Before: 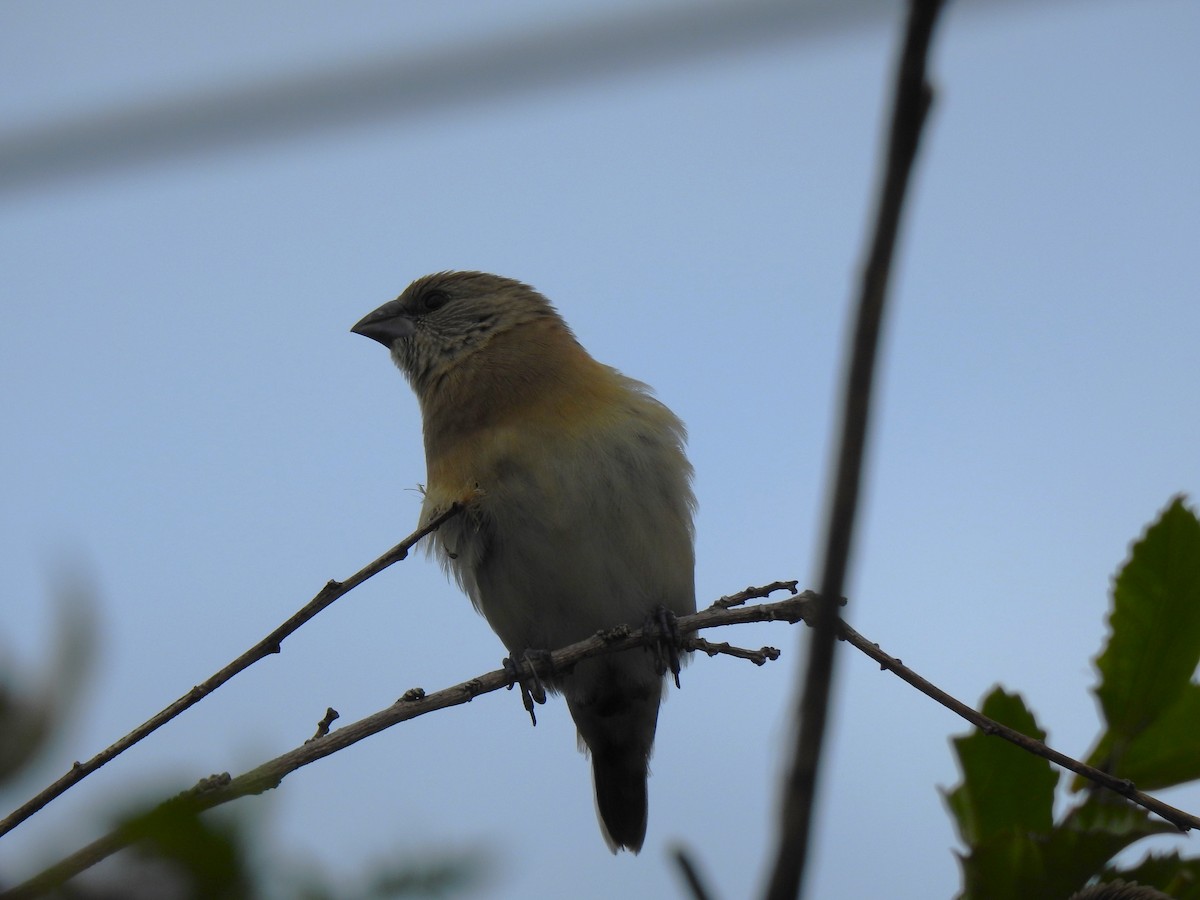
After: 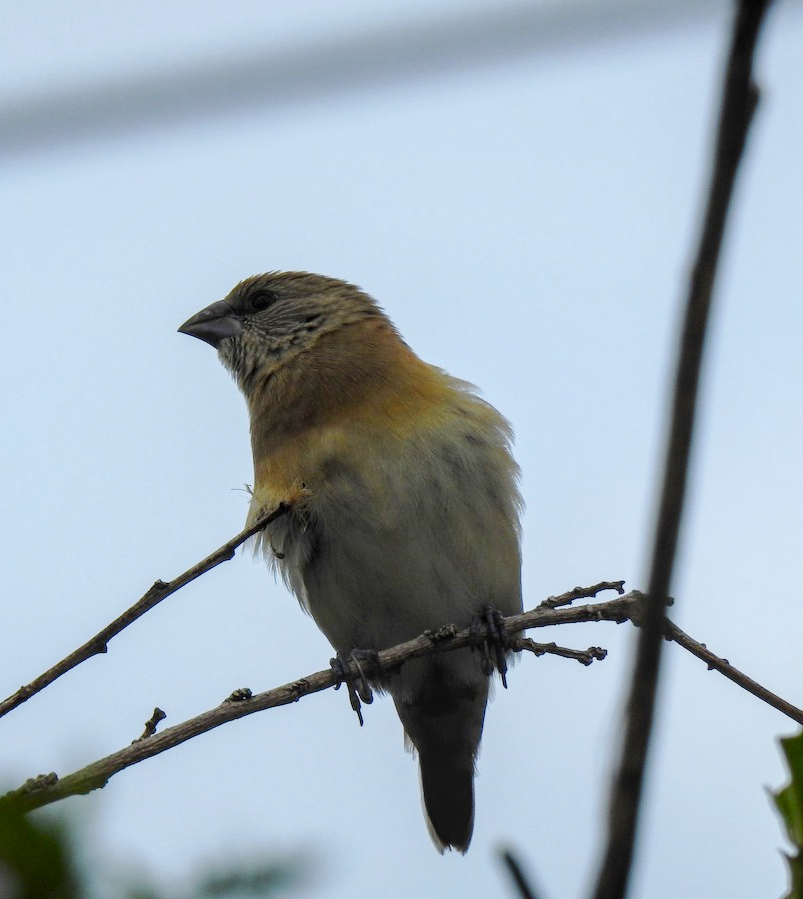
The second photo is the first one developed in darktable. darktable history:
local contrast: on, module defaults
base curve: curves: ch0 [(0, 0) (0.005, 0.002) (0.15, 0.3) (0.4, 0.7) (0.75, 0.95) (1, 1)], preserve colors none
crop and rotate: left 14.436%, right 18.604%
